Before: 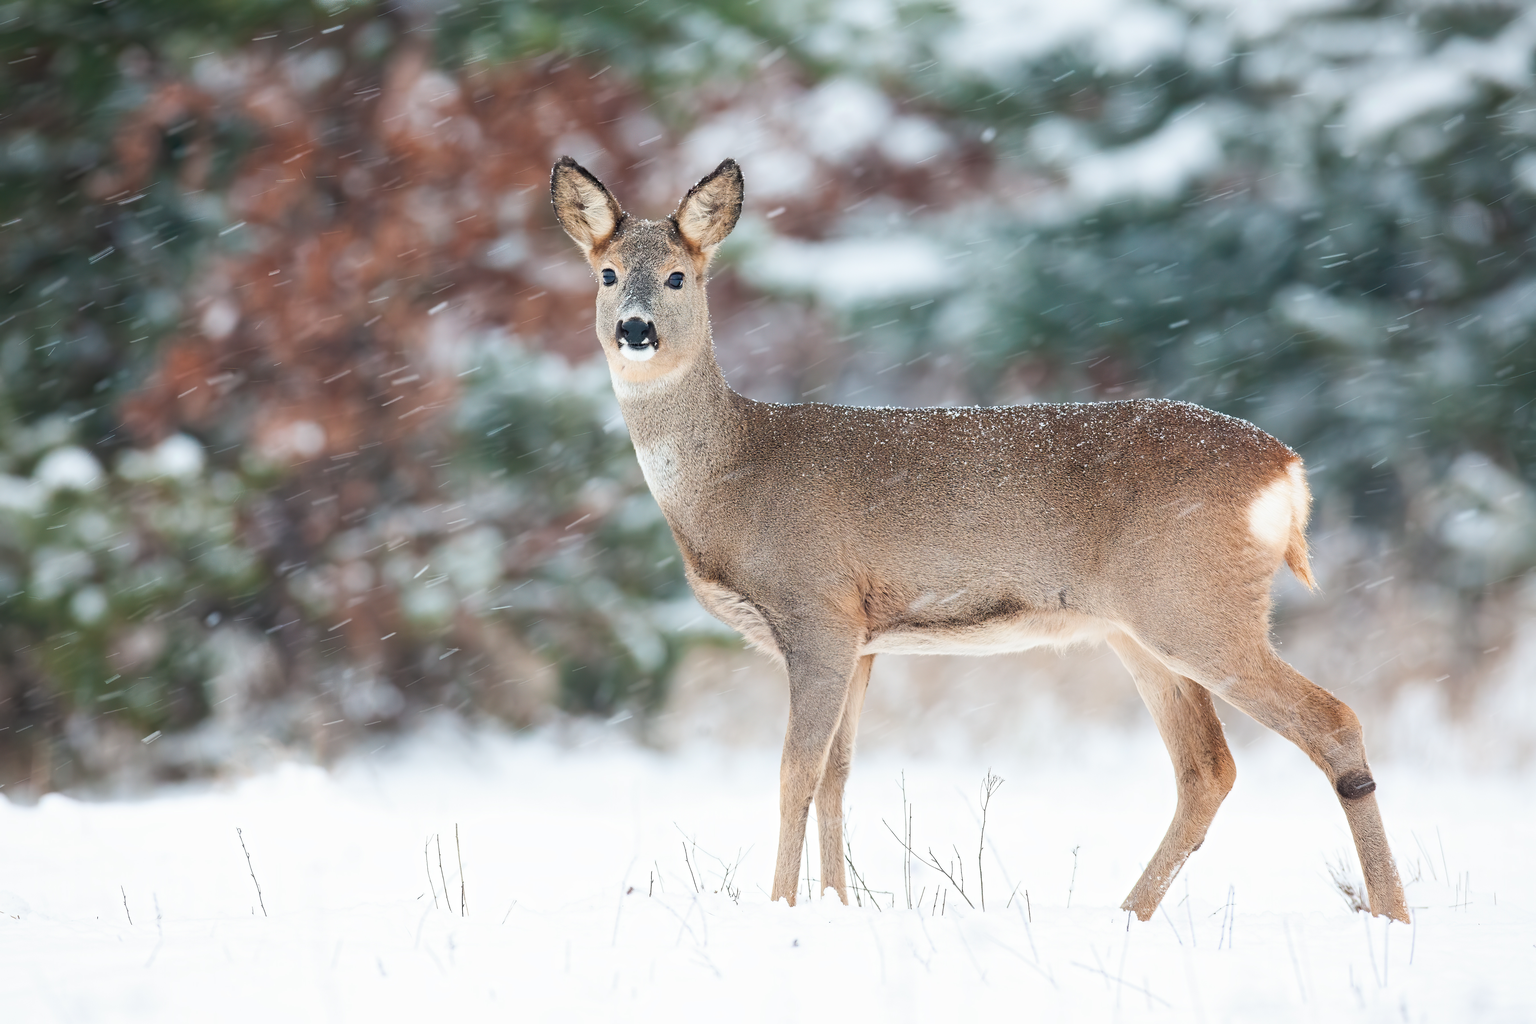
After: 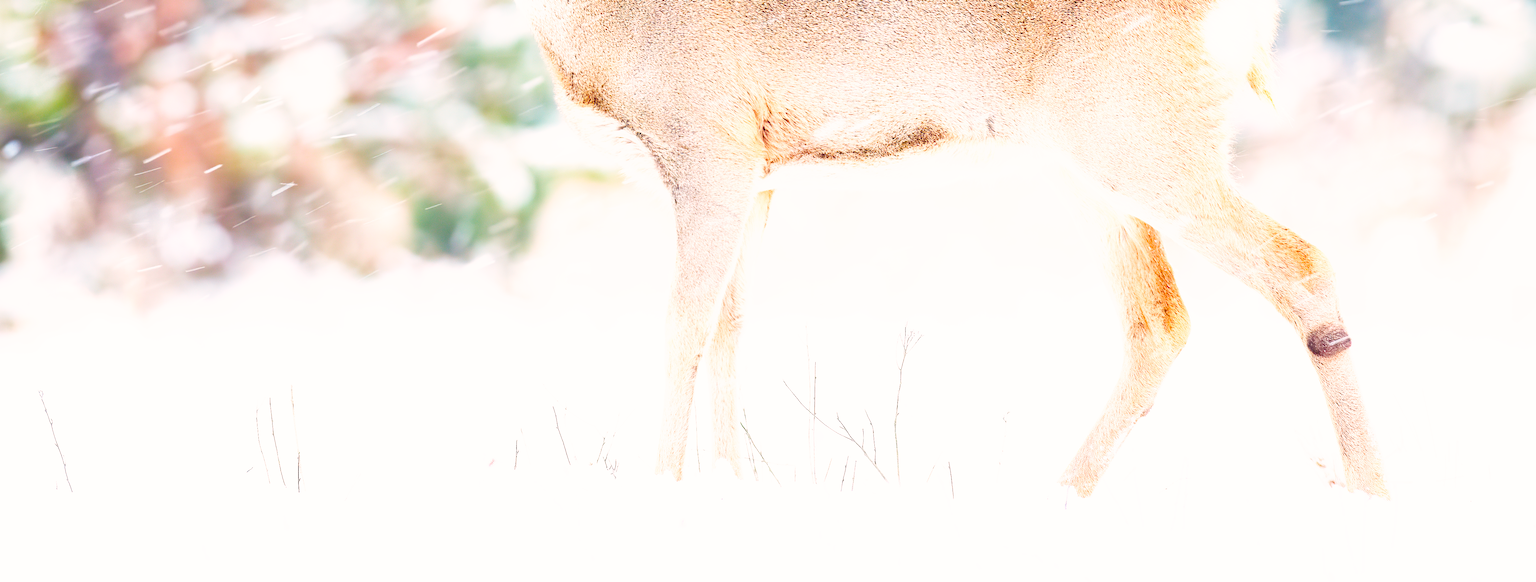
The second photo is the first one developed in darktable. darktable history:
crop and rotate: left 13.277%, top 47.867%, bottom 2.808%
exposure: black level correction 0, exposure 0.699 EV, compensate highlight preservation false
color correction: highlights a* 3.53, highlights b* 2.19, saturation 1.24
base curve: curves: ch0 [(0, 0.003) (0.001, 0.002) (0.006, 0.004) (0.02, 0.022) (0.048, 0.086) (0.094, 0.234) (0.162, 0.431) (0.258, 0.629) (0.385, 0.8) (0.548, 0.918) (0.751, 0.988) (1, 1)], preserve colors none
color balance rgb: perceptual saturation grading › global saturation 44.01%, perceptual saturation grading › highlights -49.5%, perceptual saturation grading › shadows 29.875%, global vibrance 20%
